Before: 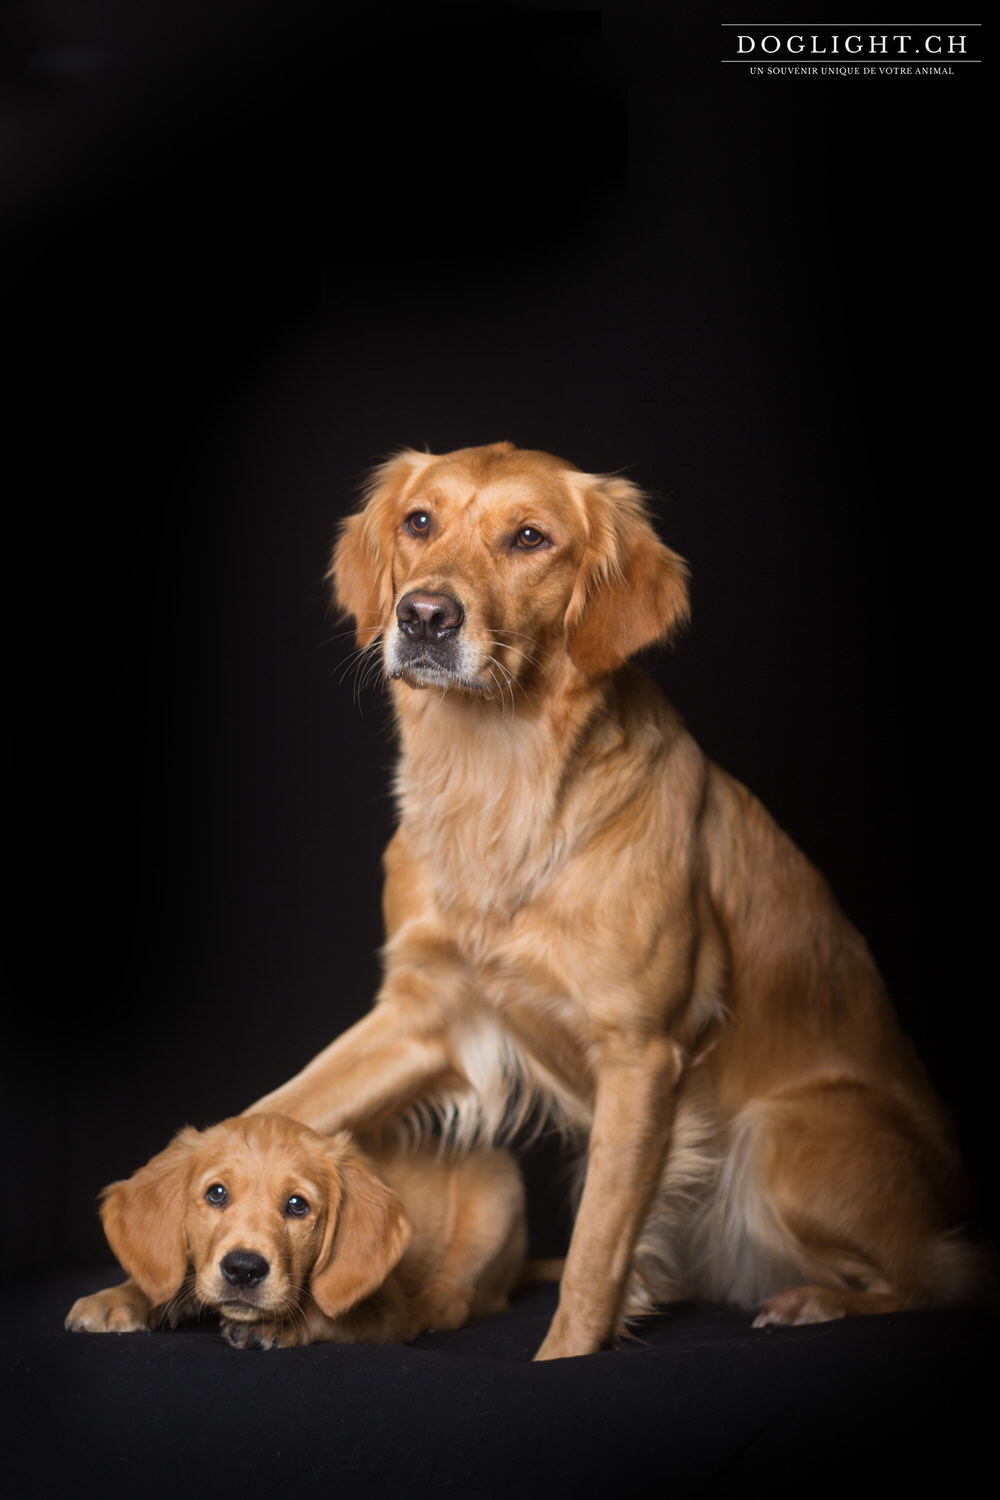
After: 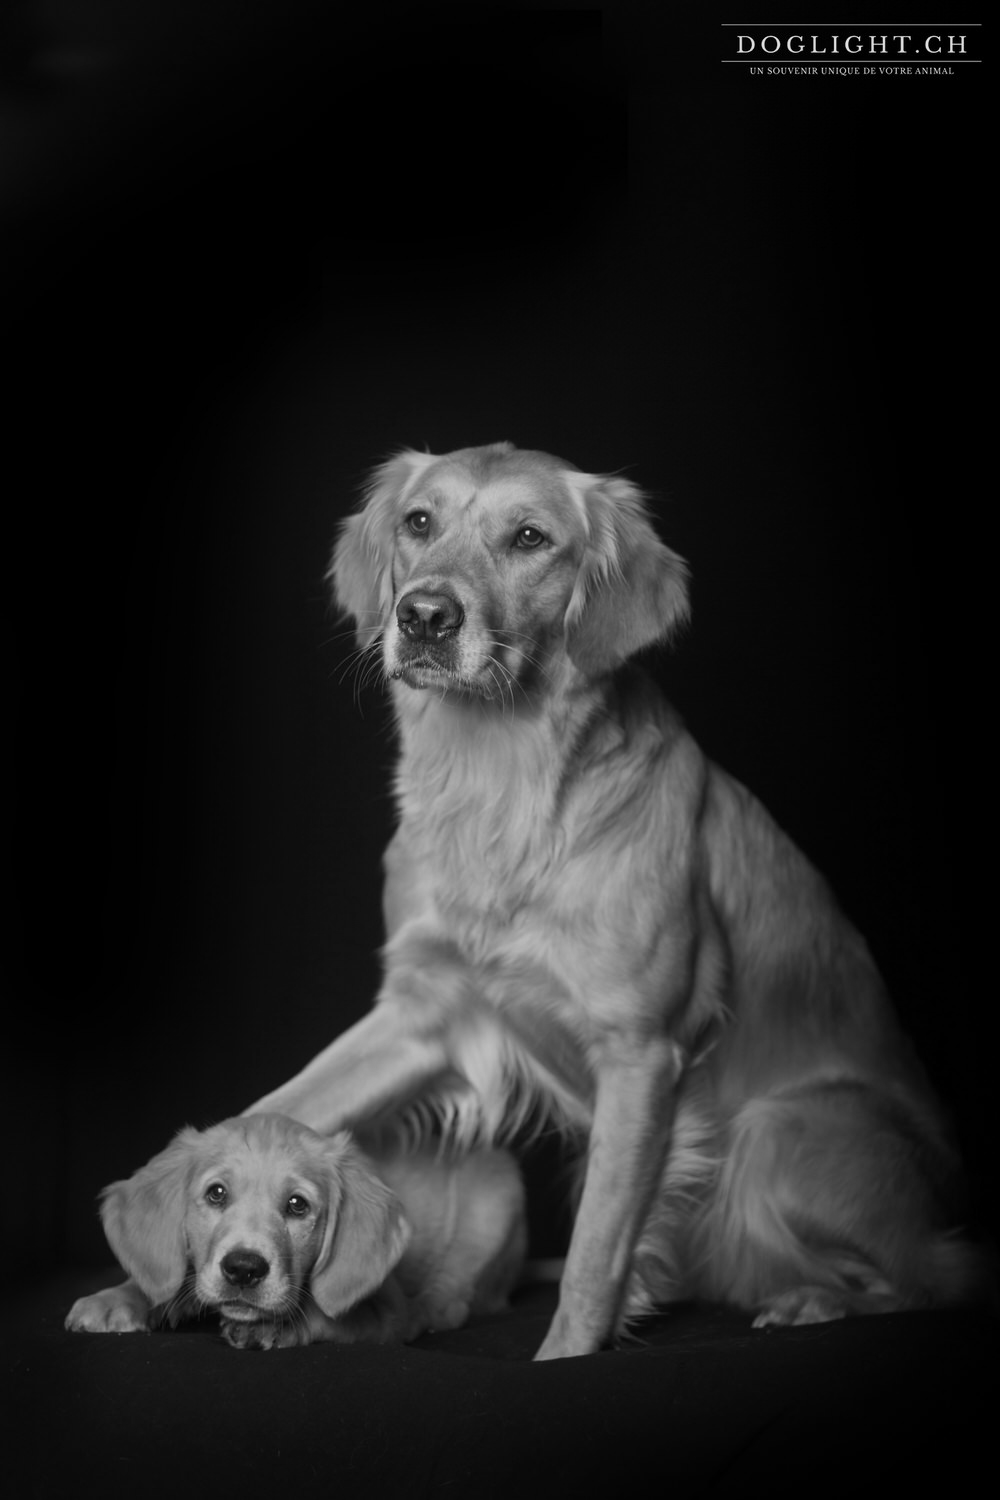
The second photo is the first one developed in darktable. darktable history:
exposure: exposure -0.151 EV, compensate highlight preservation false
monochrome: a -74.22, b 78.2
